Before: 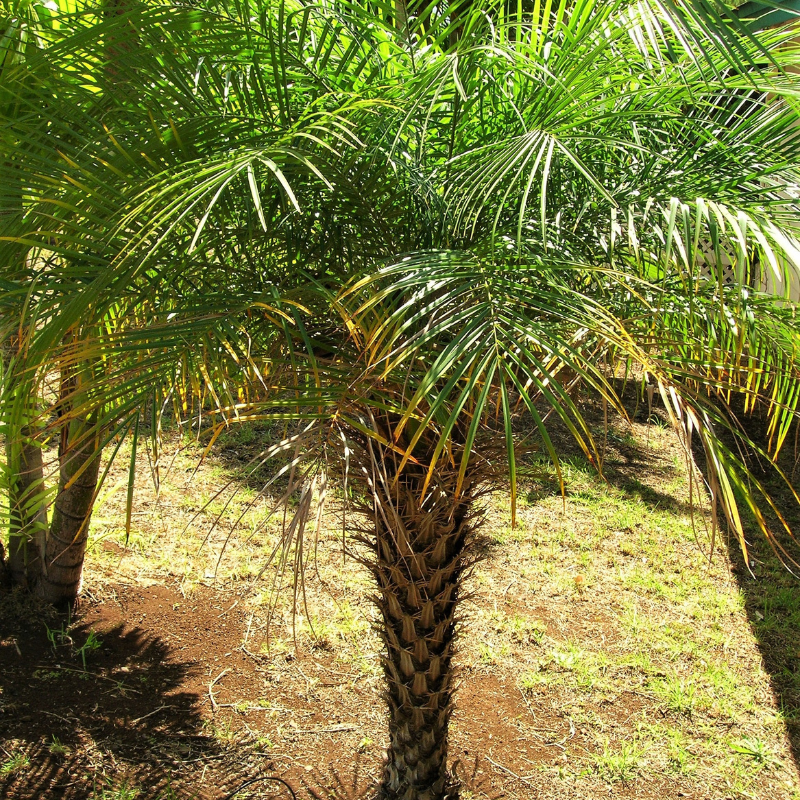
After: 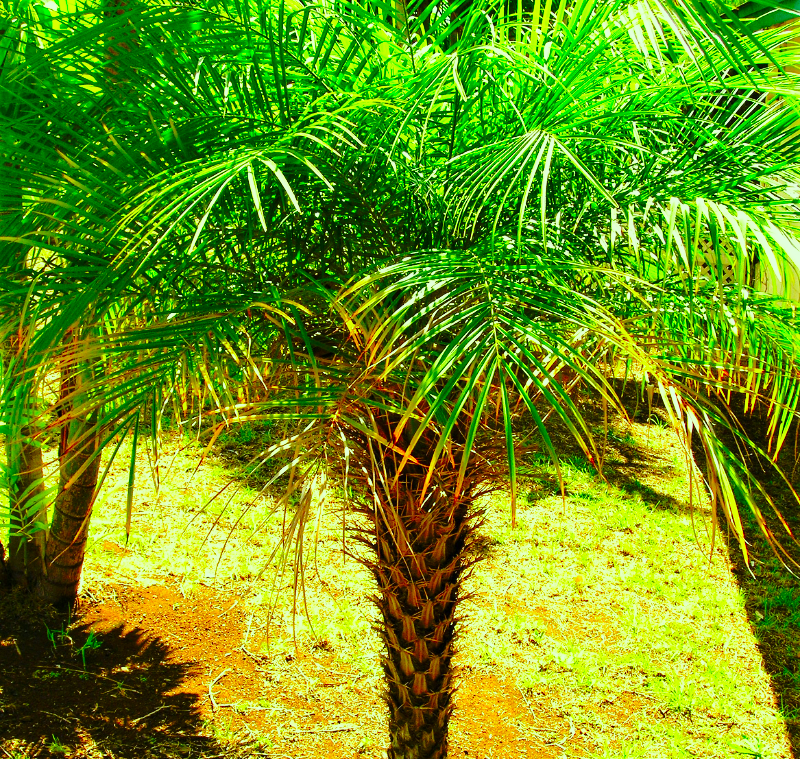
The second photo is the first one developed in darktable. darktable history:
contrast brightness saturation: saturation 0.126
base curve: curves: ch0 [(0, 0) (0.028, 0.03) (0.121, 0.232) (0.46, 0.748) (0.859, 0.968) (1, 1)], exposure shift 0.574, preserve colors none
color correction: highlights a* -11, highlights b* 9.9, saturation 1.71
crop and rotate: top 0.01%, bottom 5.035%
